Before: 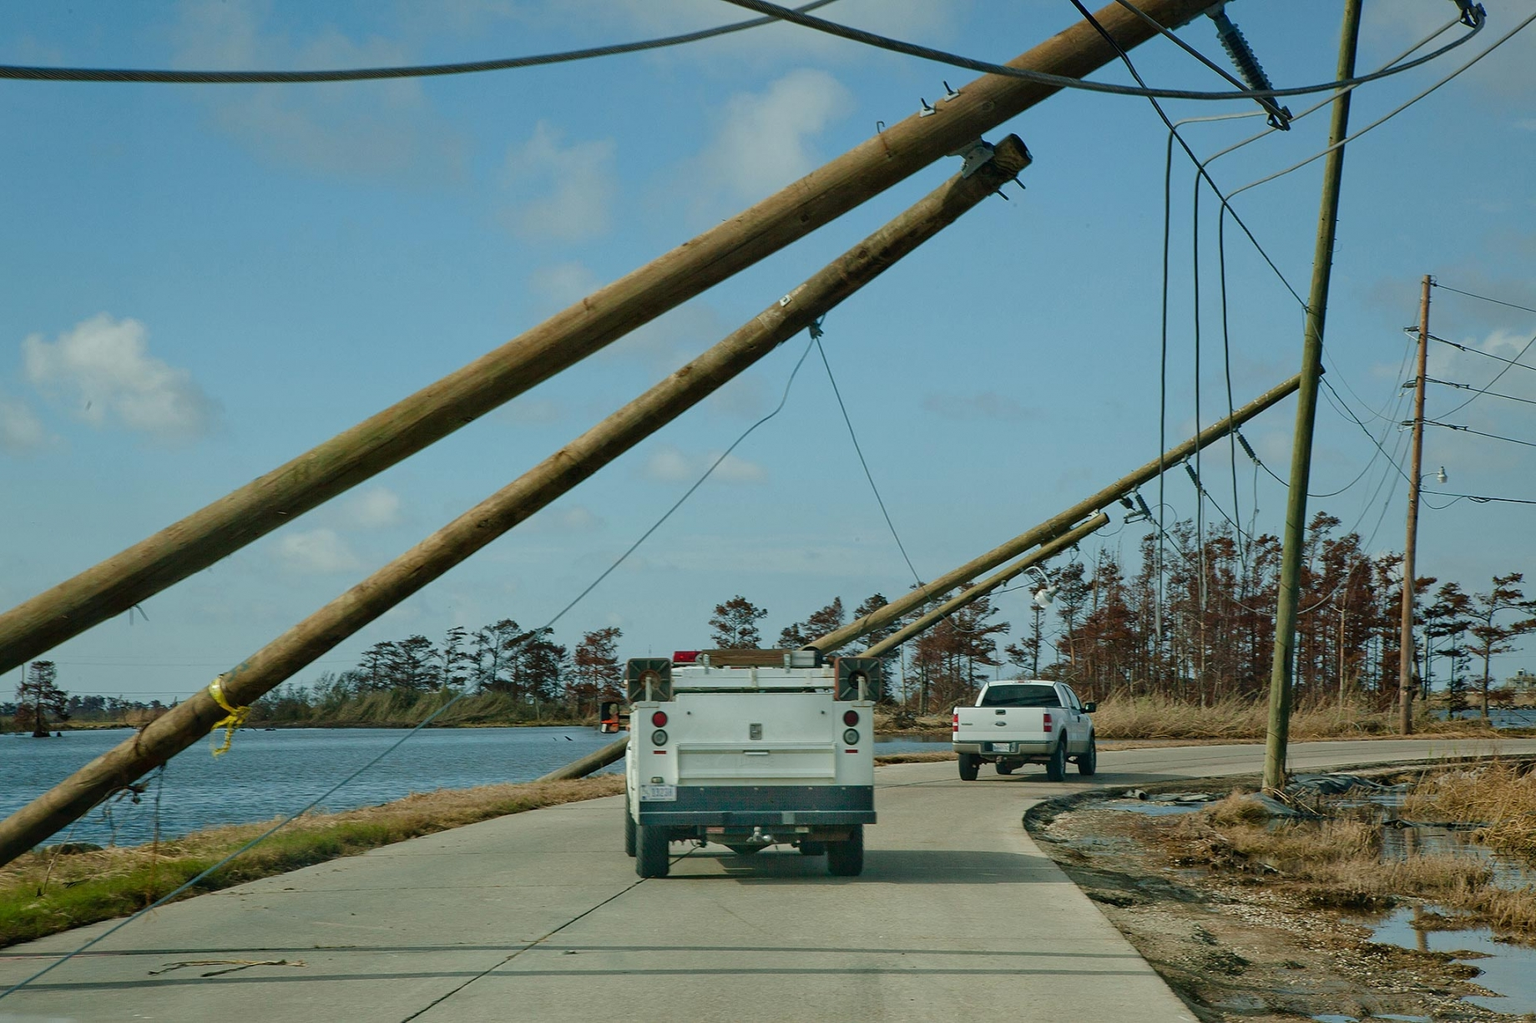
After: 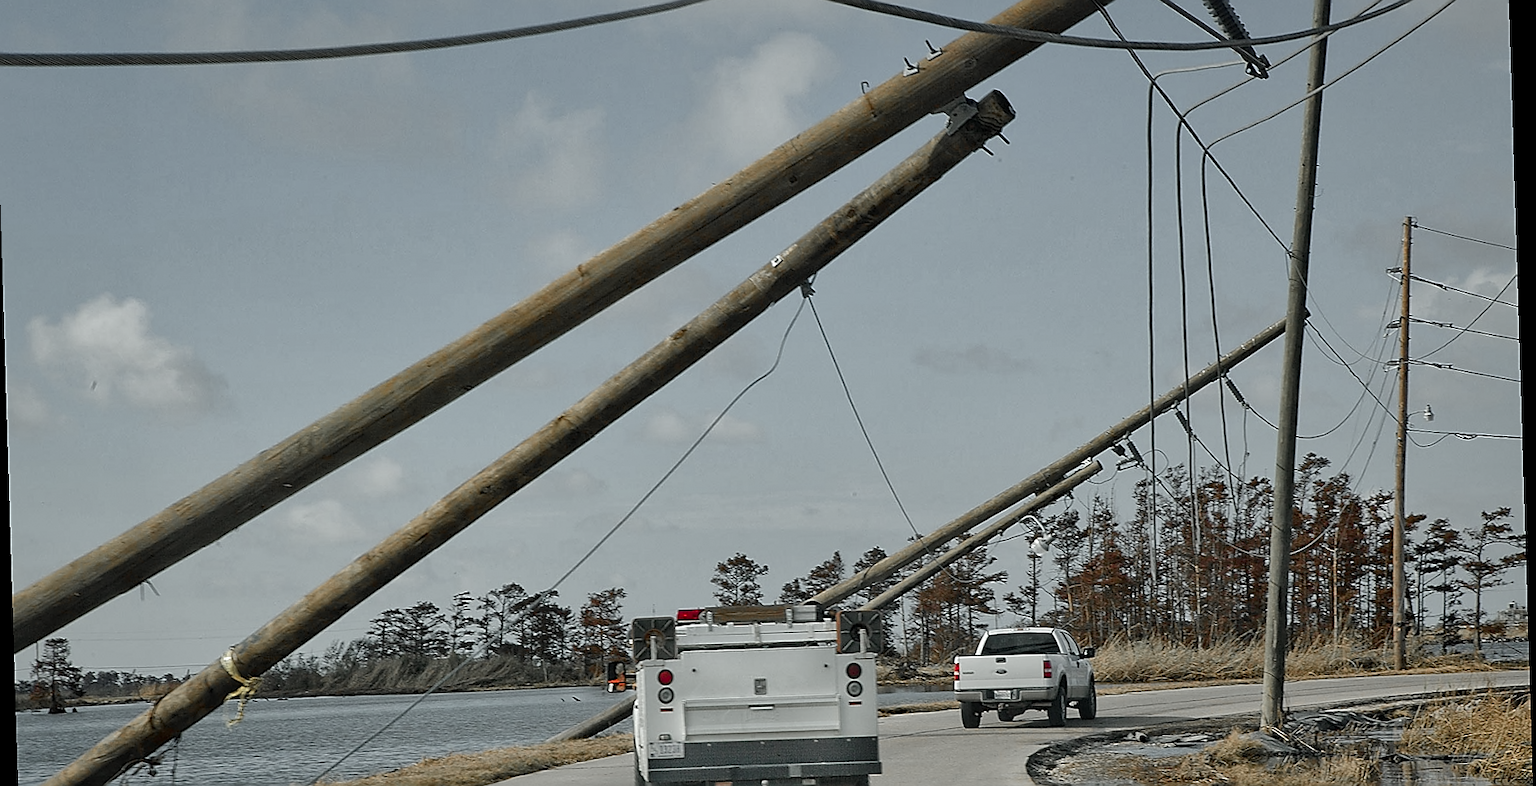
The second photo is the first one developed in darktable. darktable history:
exposure: exposure 0.178 EV, compensate exposure bias true, compensate highlight preservation false
rotate and perspective: rotation -1.75°, automatic cropping off
color zones: curves: ch1 [(0, 0.638) (0.193, 0.442) (0.286, 0.15) (0.429, 0.14) (0.571, 0.142) (0.714, 0.154) (0.857, 0.175) (1, 0.638)]
local contrast: mode bilateral grid, contrast 20, coarseness 50, detail 120%, midtone range 0.2
shadows and highlights: shadows 30
crop: left 0.387%, top 5.469%, bottom 19.809%
sharpen: radius 1.4, amount 1.25, threshold 0.7
rgb levels: preserve colors max RGB
